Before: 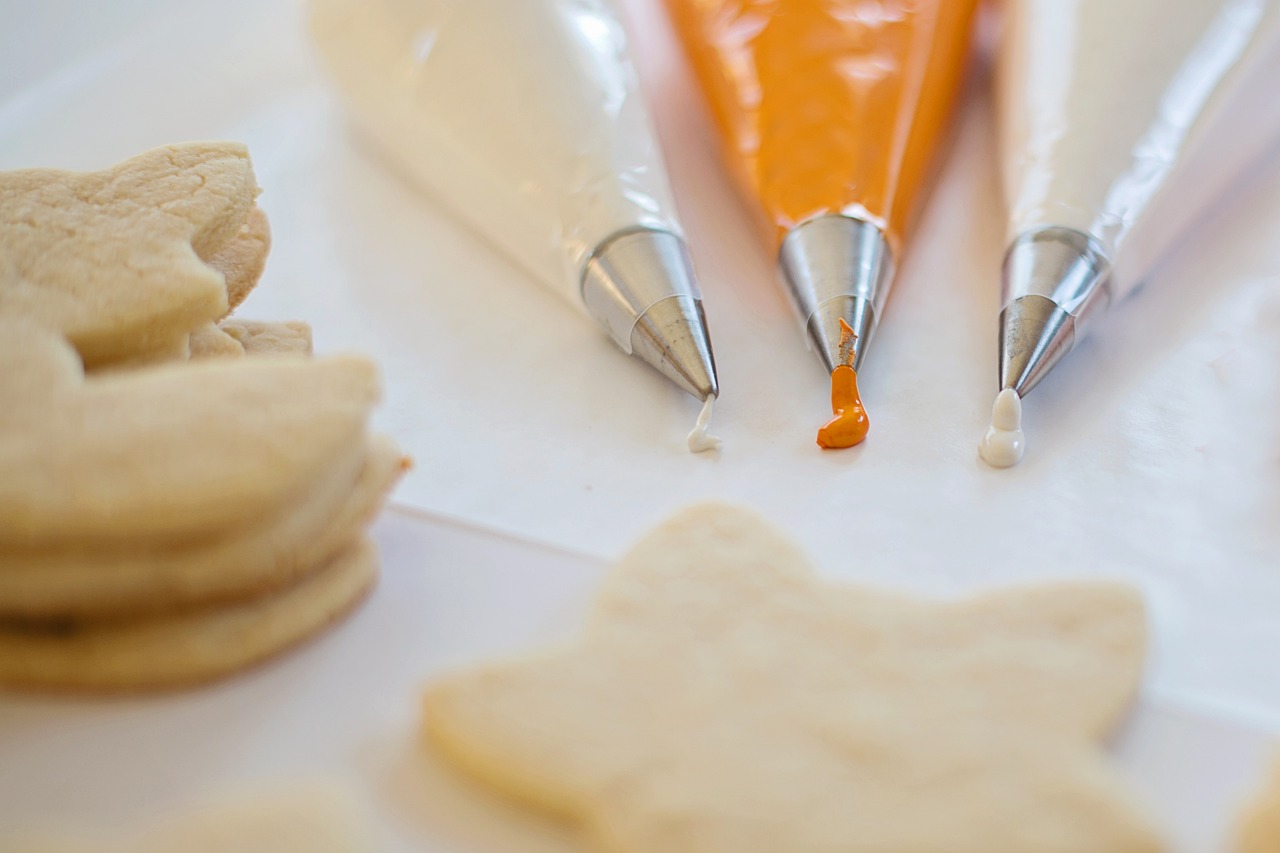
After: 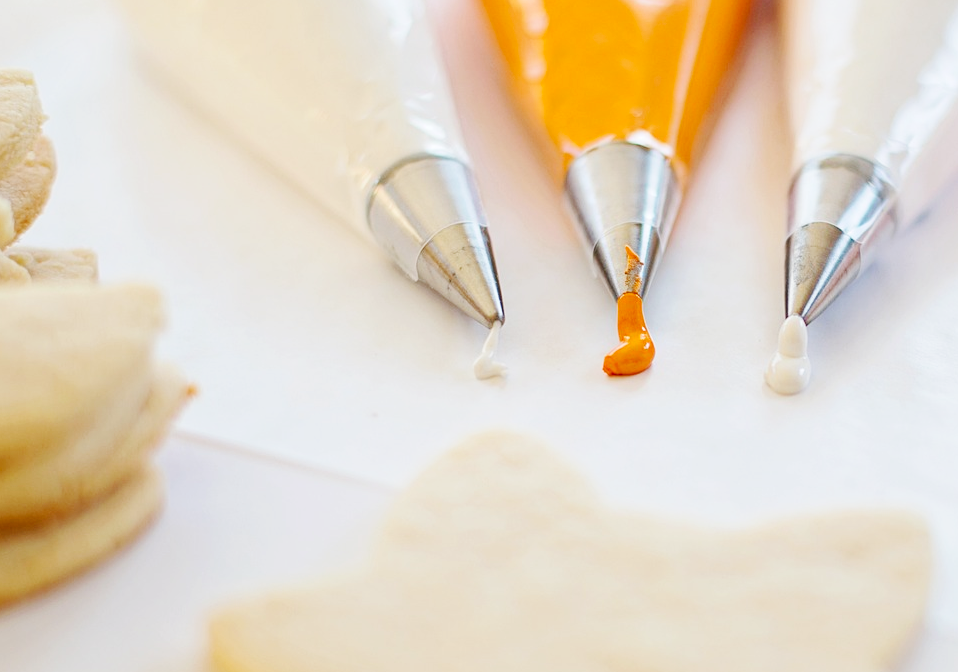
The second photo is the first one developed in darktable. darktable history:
crop: left 16.768%, top 8.653%, right 8.362%, bottom 12.485%
base curve: curves: ch0 [(0, 0) (0.036, 0.025) (0.121, 0.166) (0.206, 0.329) (0.605, 0.79) (1, 1)], preserve colors none
